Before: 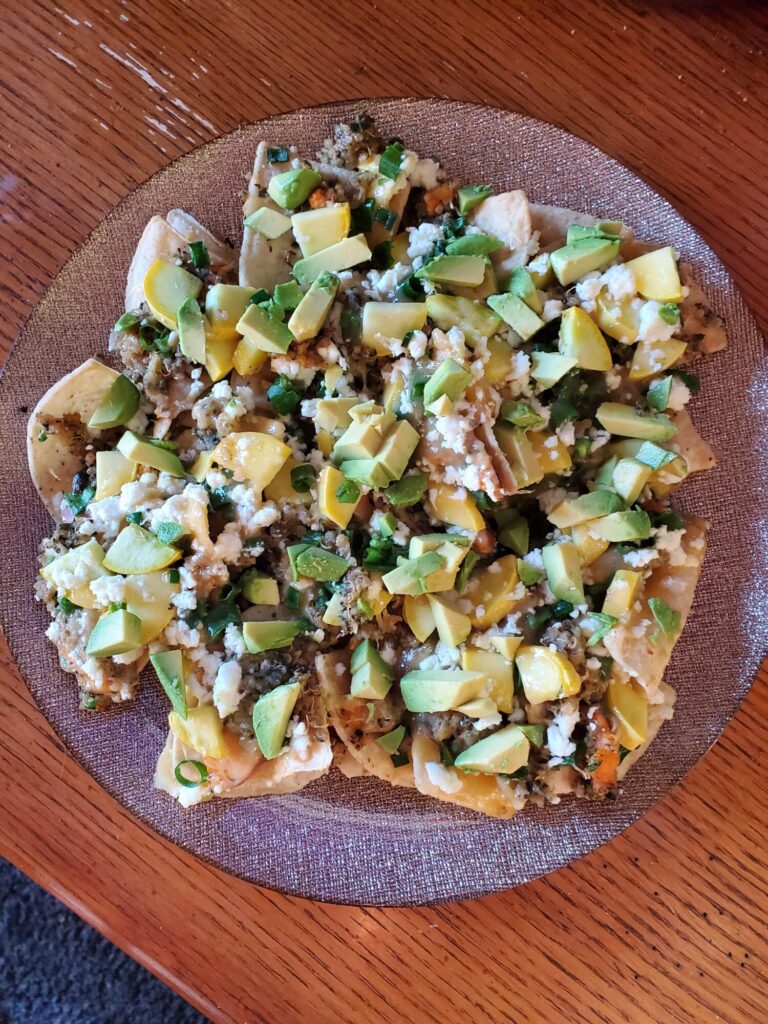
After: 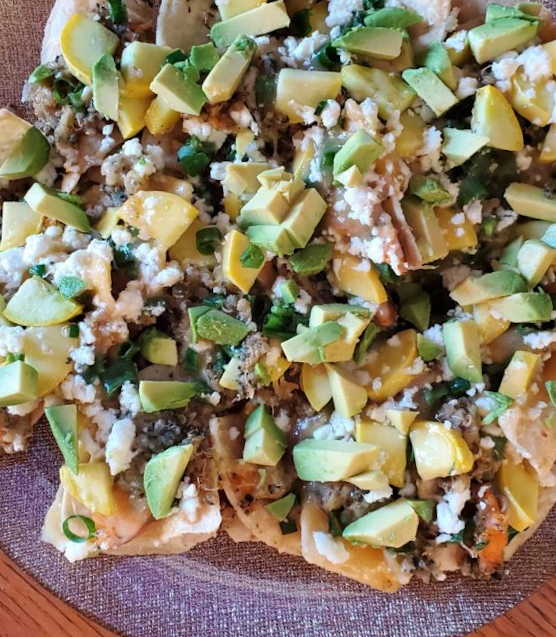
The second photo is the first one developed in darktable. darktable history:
crop and rotate: angle -3.39°, left 9.766%, top 20.744%, right 12.217%, bottom 12.152%
